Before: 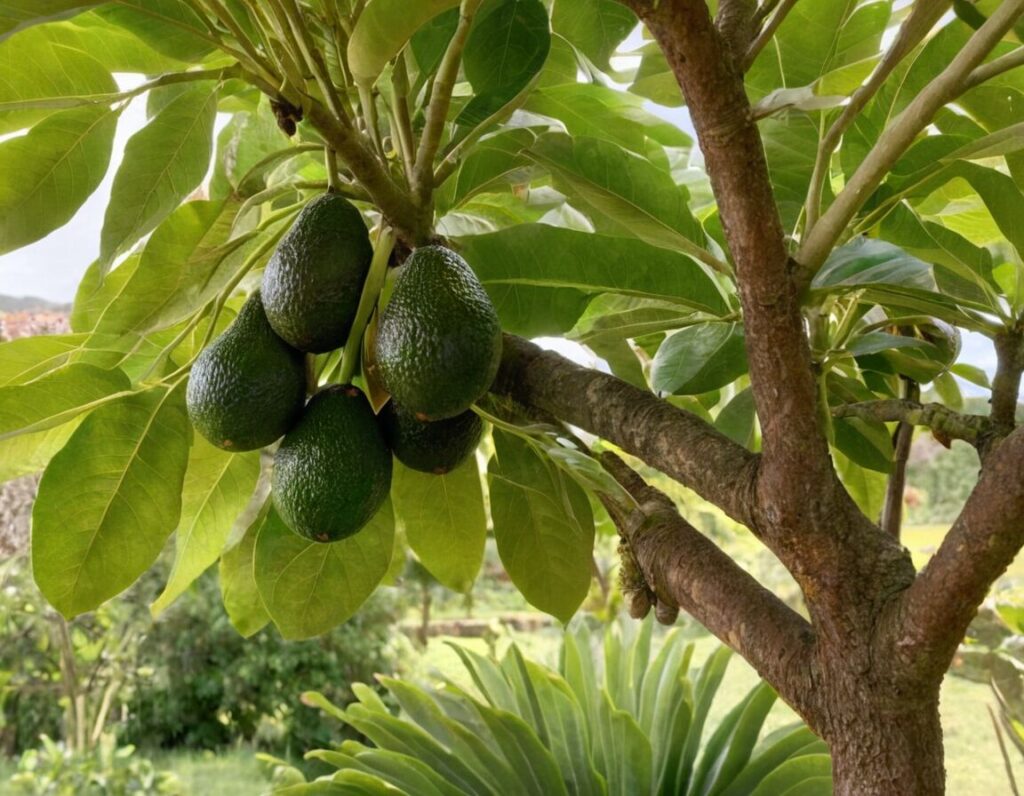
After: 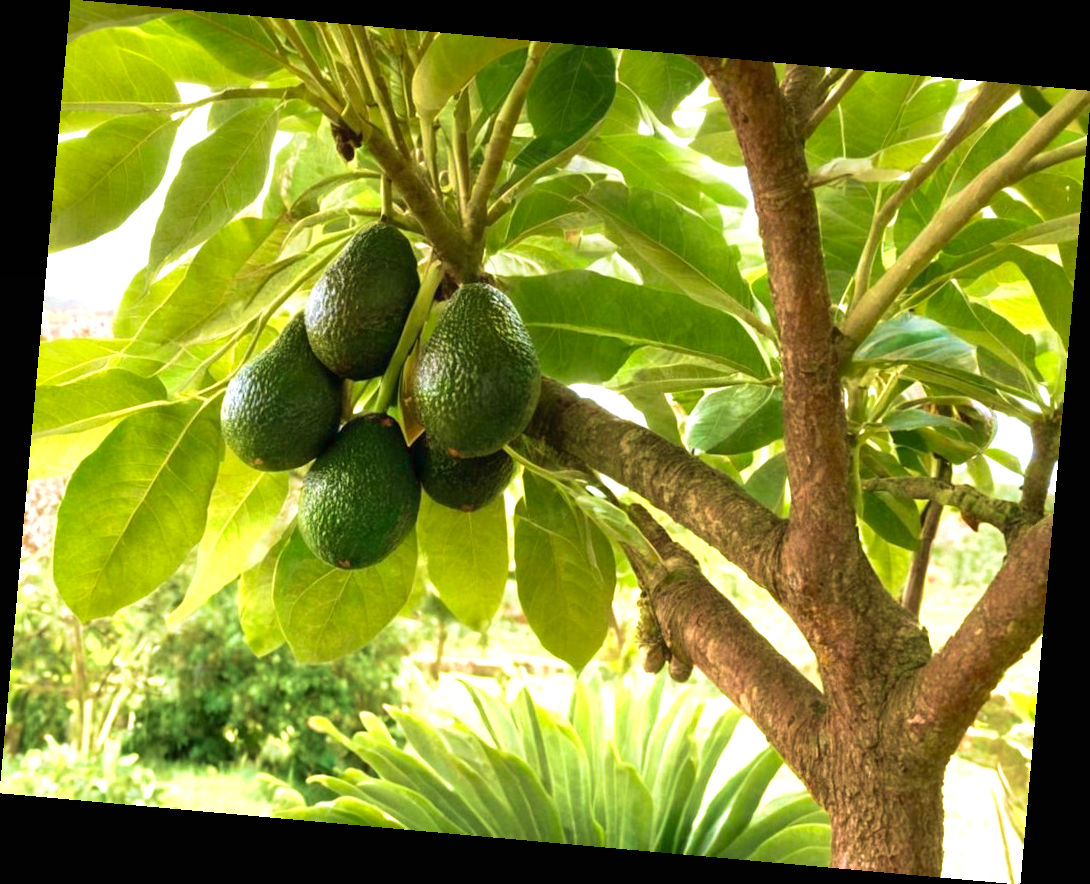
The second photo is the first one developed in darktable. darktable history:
exposure: black level correction 0, exposure 1.379 EV, compensate exposure bias true, compensate highlight preservation false
velvia: strength 75%
graduated density: rotation -0.352°, offset 57.64
rotate and perspective: rotation 5.12°, automatic cropping off
contrast brightness saturation: saturation 0.1
